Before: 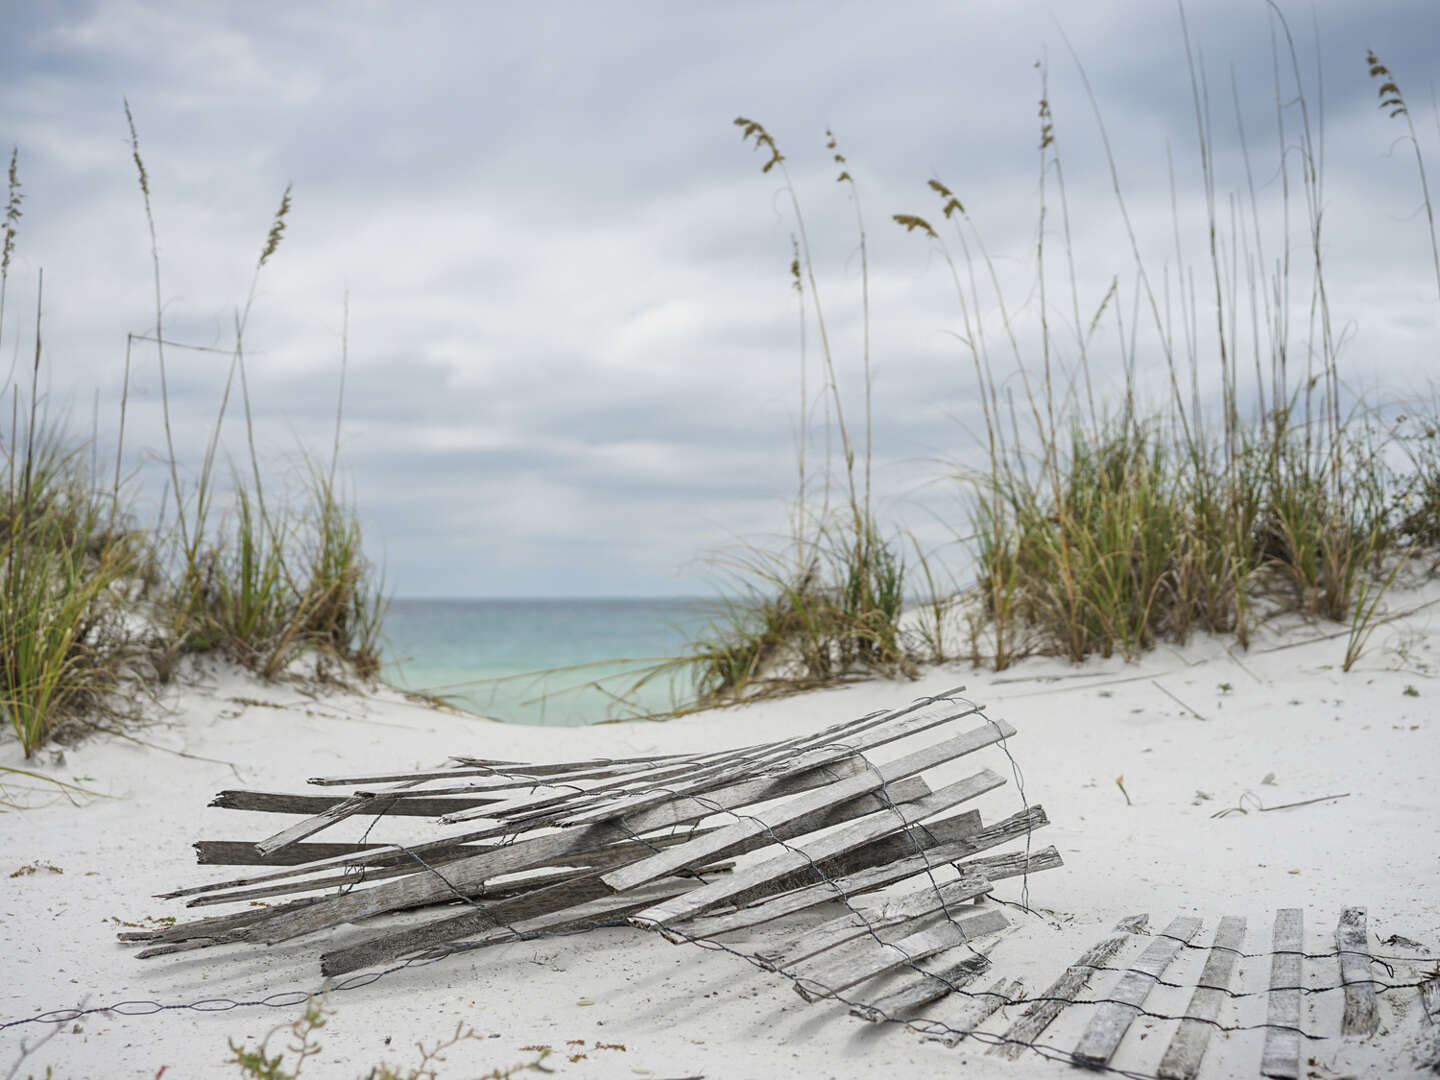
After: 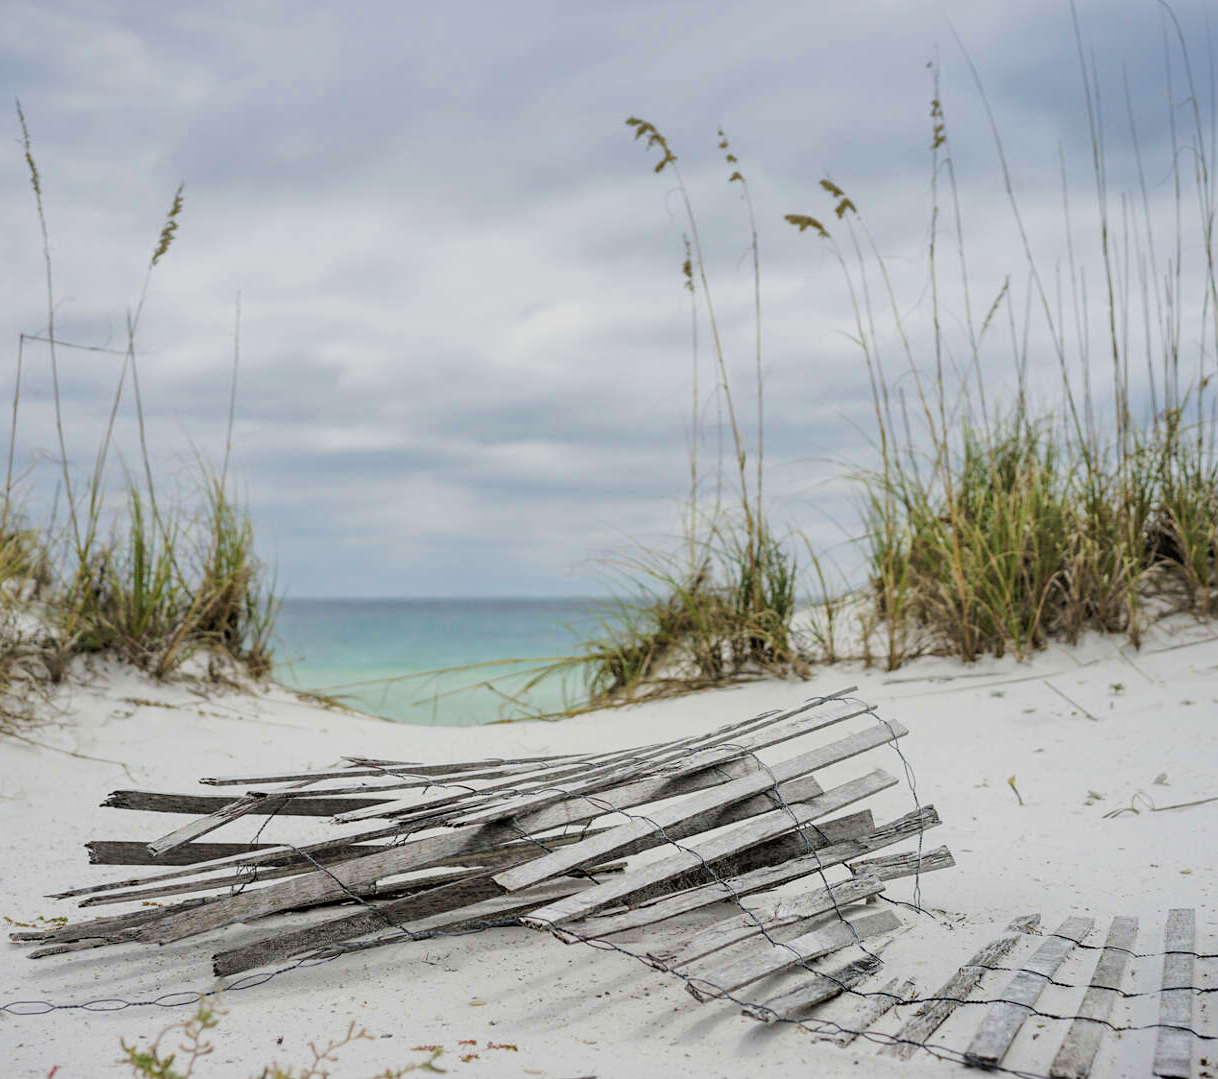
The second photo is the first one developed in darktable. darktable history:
crop: left 7.532%, right 7.832%
shadows and highlights: highlights color adjustment 0.057%
filmic rgb: black relative exposure -7.73 EV, white relative exposure 4.41 EV, target black luminance 0%, hardness 3.75, latitude 50.7%, contrast 1.072, highlights saturation mix 8.83%, shadows ↔ highlights balance -0.218%, contrast in shadows safe
velvia: on, module defaults
tone equalizer: -8 EV -0.382 EV, -7 EV -0.364 EV, -6 EV -0.354 EV, -5 EV -0.224 EV, -3 EV 0.242 EV, -2 EV 0.321 EV, -1 EV 0.386 EV, +0 EV 0.399 EV, edges refinement/feathering 500, mask exposure compensation -1.57 EV, preserve details no
